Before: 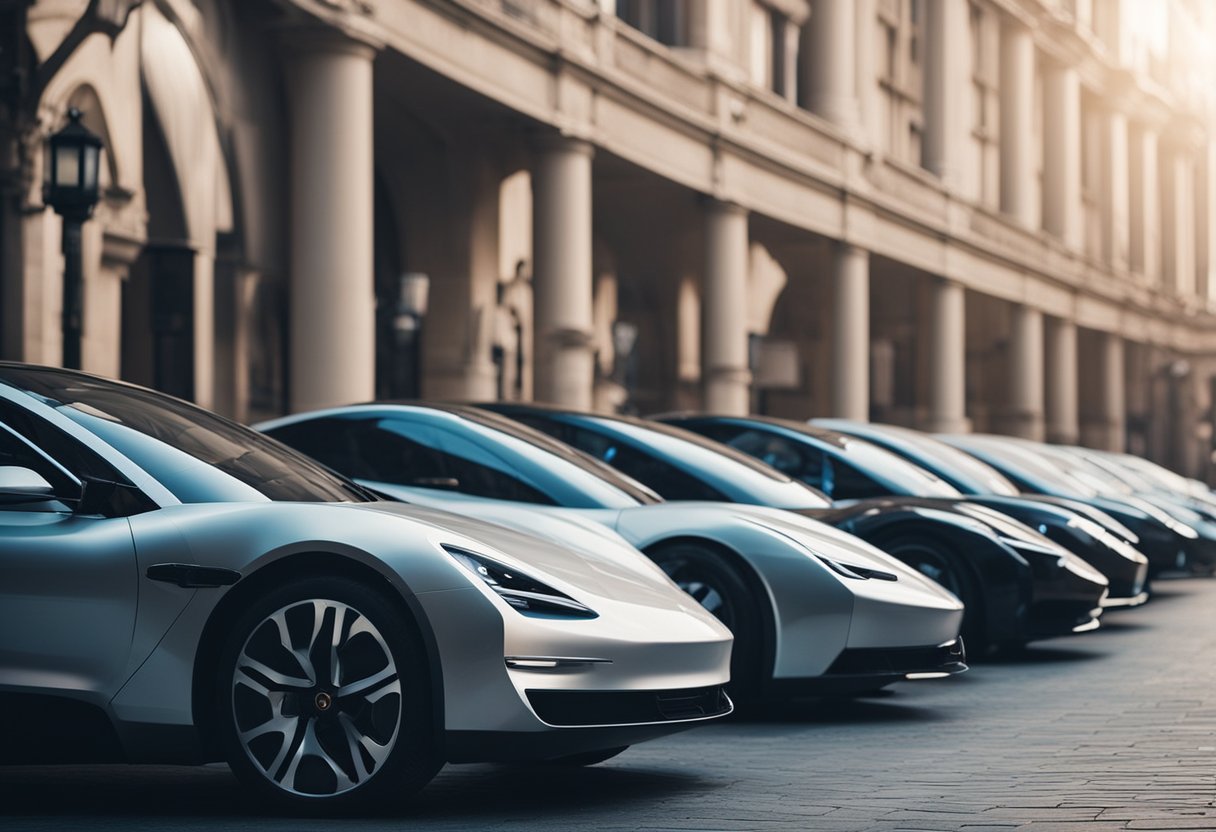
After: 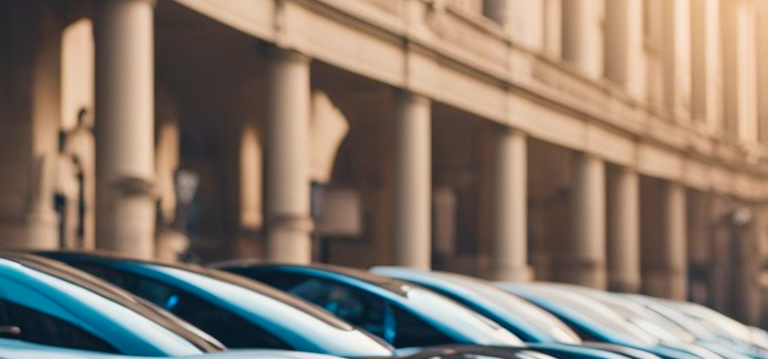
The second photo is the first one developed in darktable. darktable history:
color balance rgb: perceptual saturation grading › global saturation 30.511%, global vibrance 20%
crop: left 36.083%, top 18.273%, right 0.686%, bottom 38.526%
velvia: strength 16.98%
